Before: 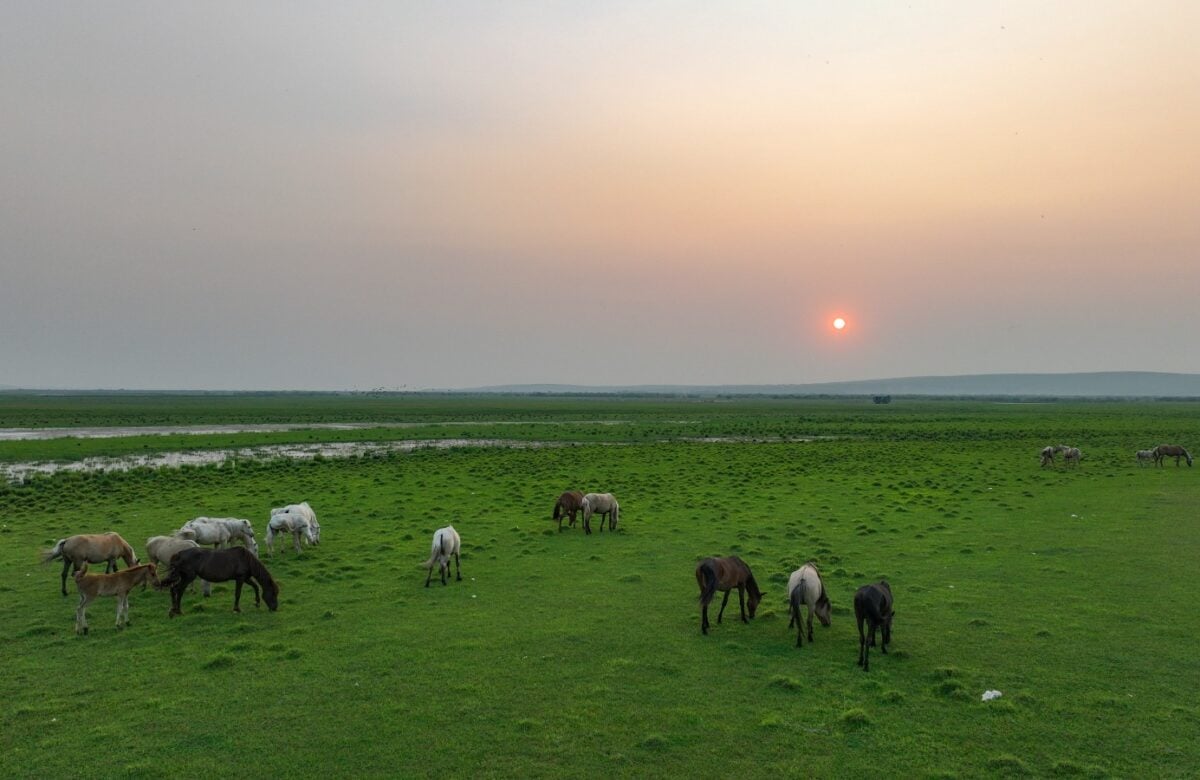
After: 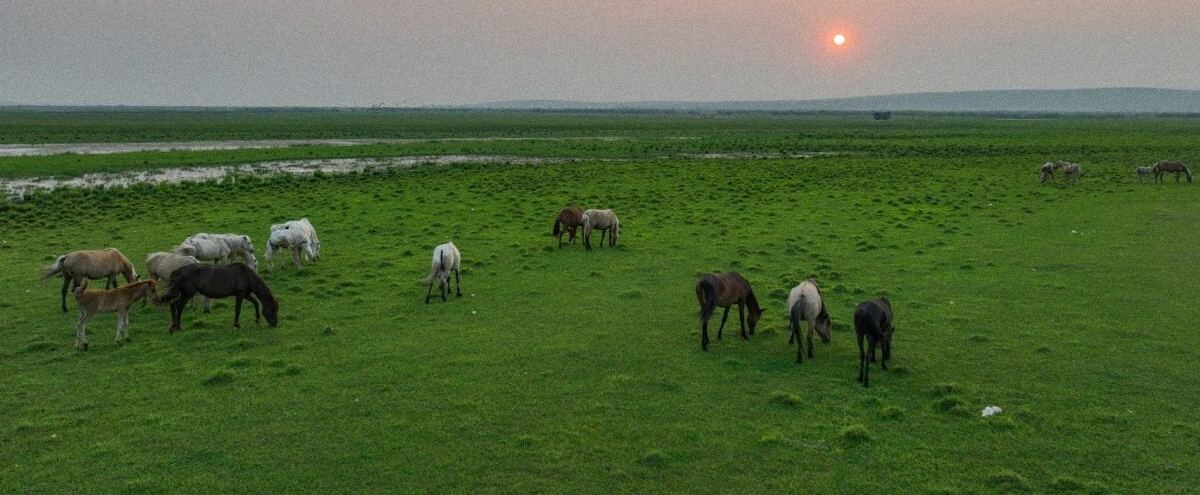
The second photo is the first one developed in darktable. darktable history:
grain: coarseness 0.47 ISO
crop and rotate: top 36.435%
